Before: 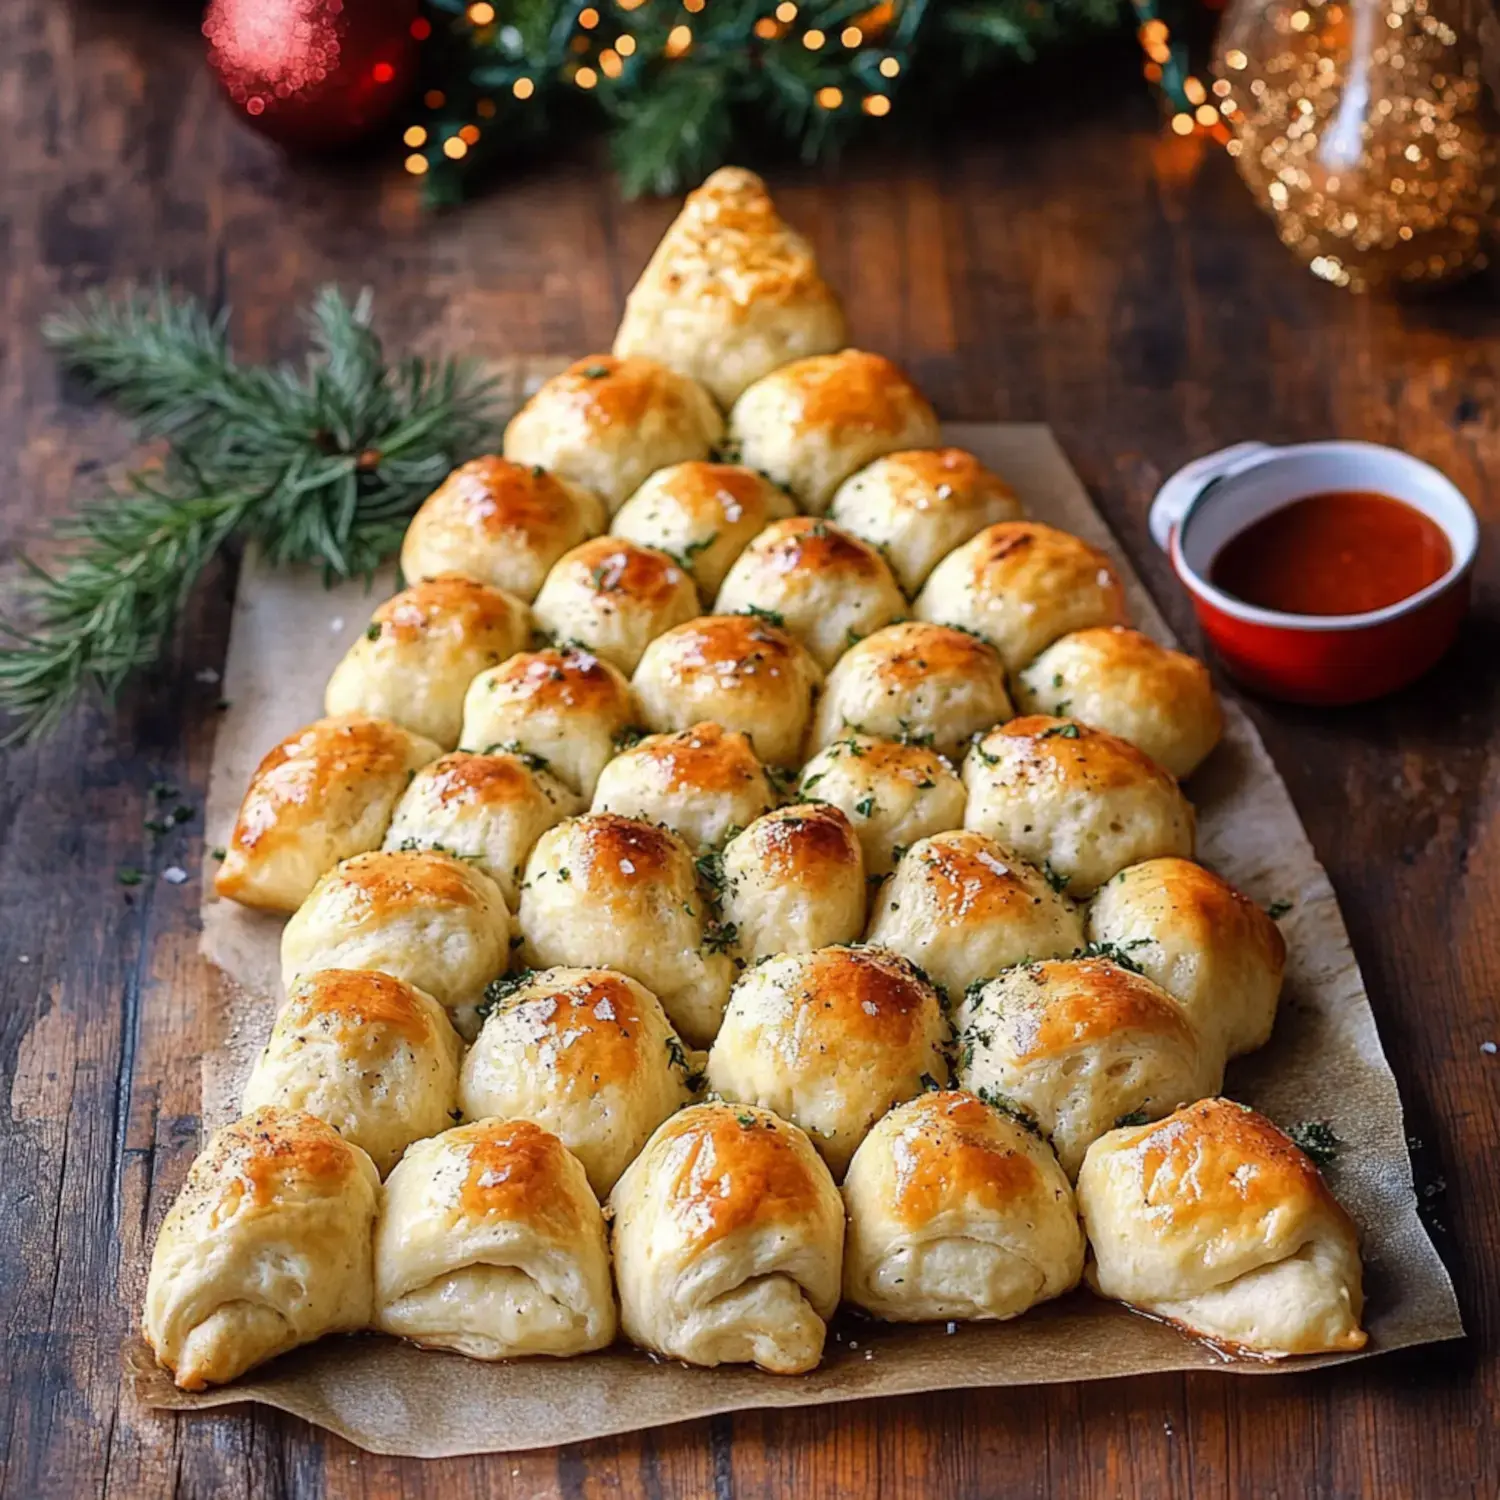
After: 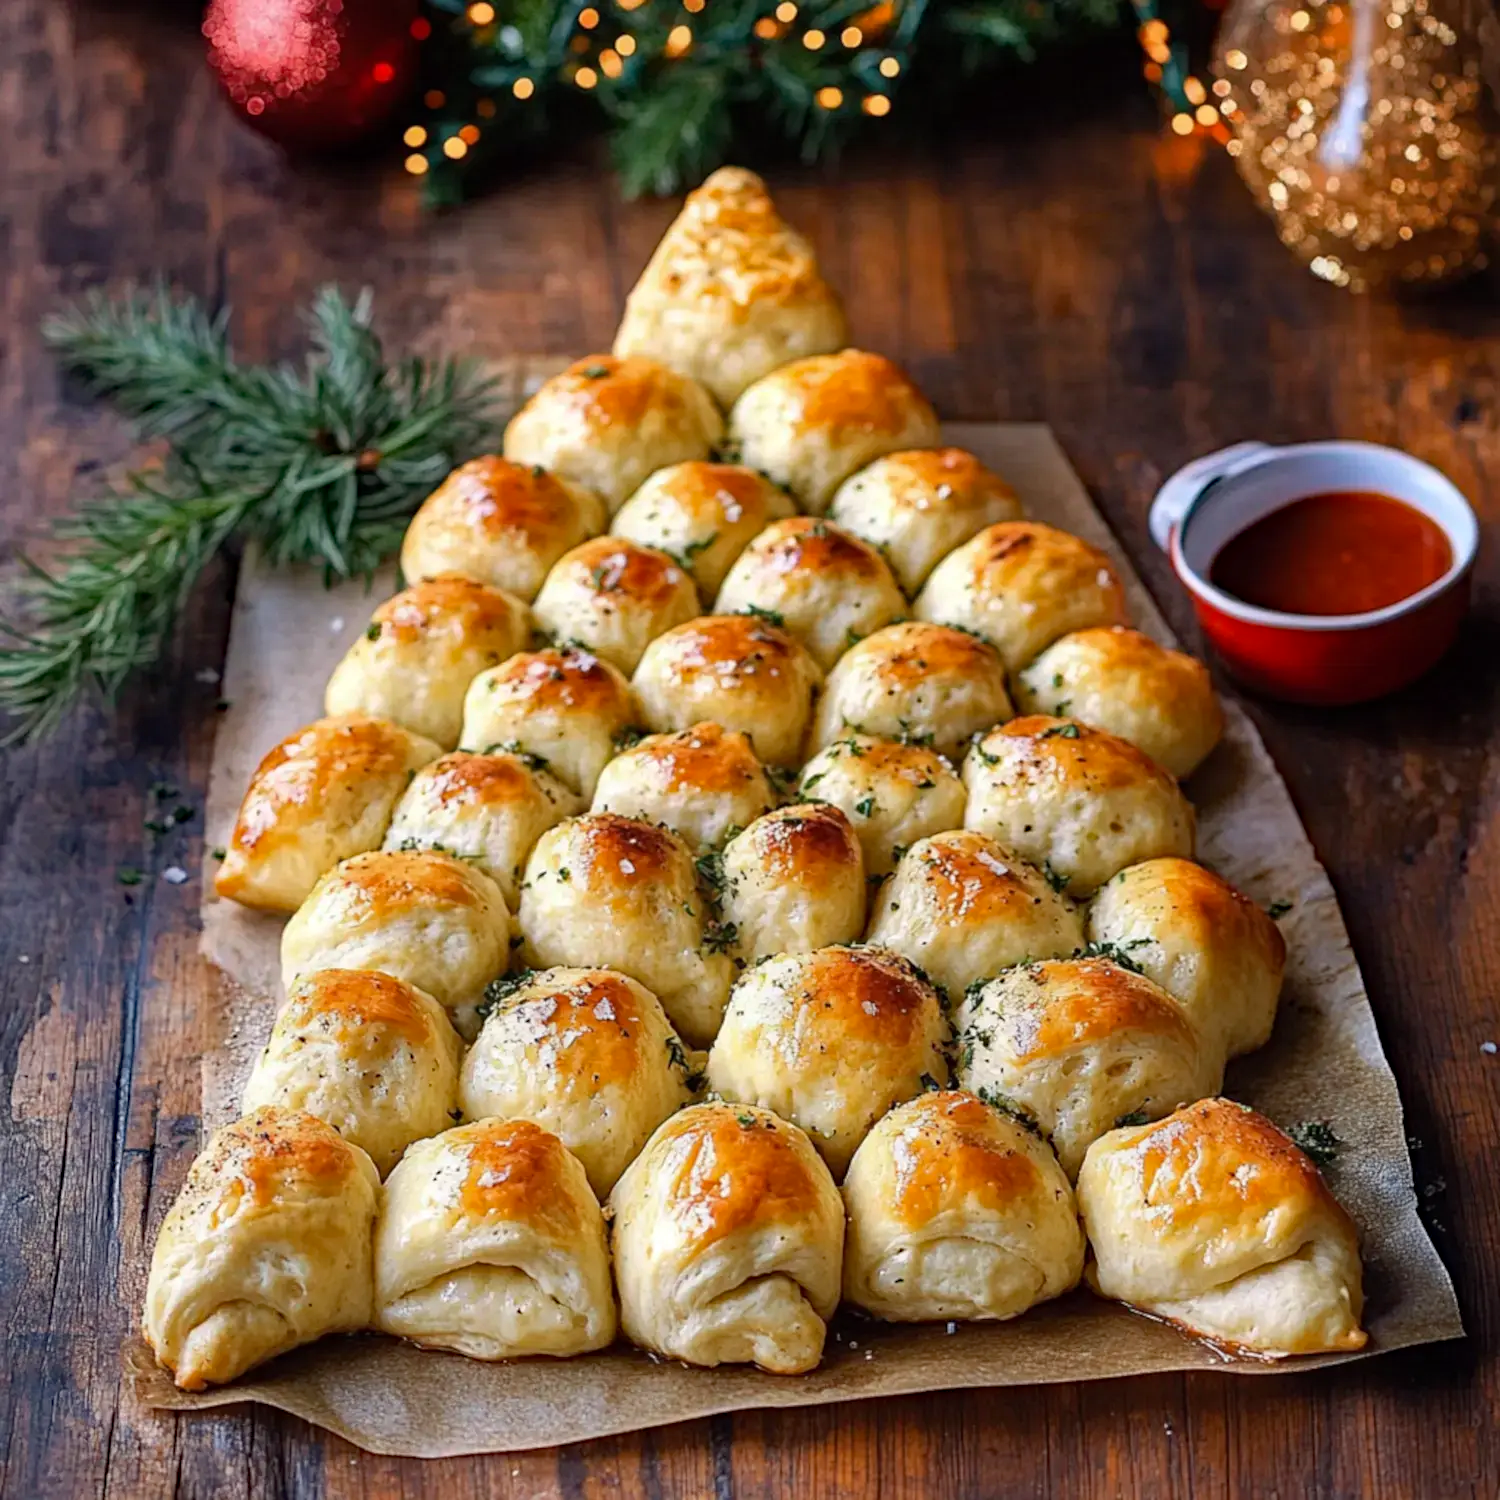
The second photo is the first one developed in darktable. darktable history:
haze removal: strength 0.257, distance 0.255, compatibility mode true, adaptive false
exposure: compensate exposure bias true, compensate highlight preservation false
